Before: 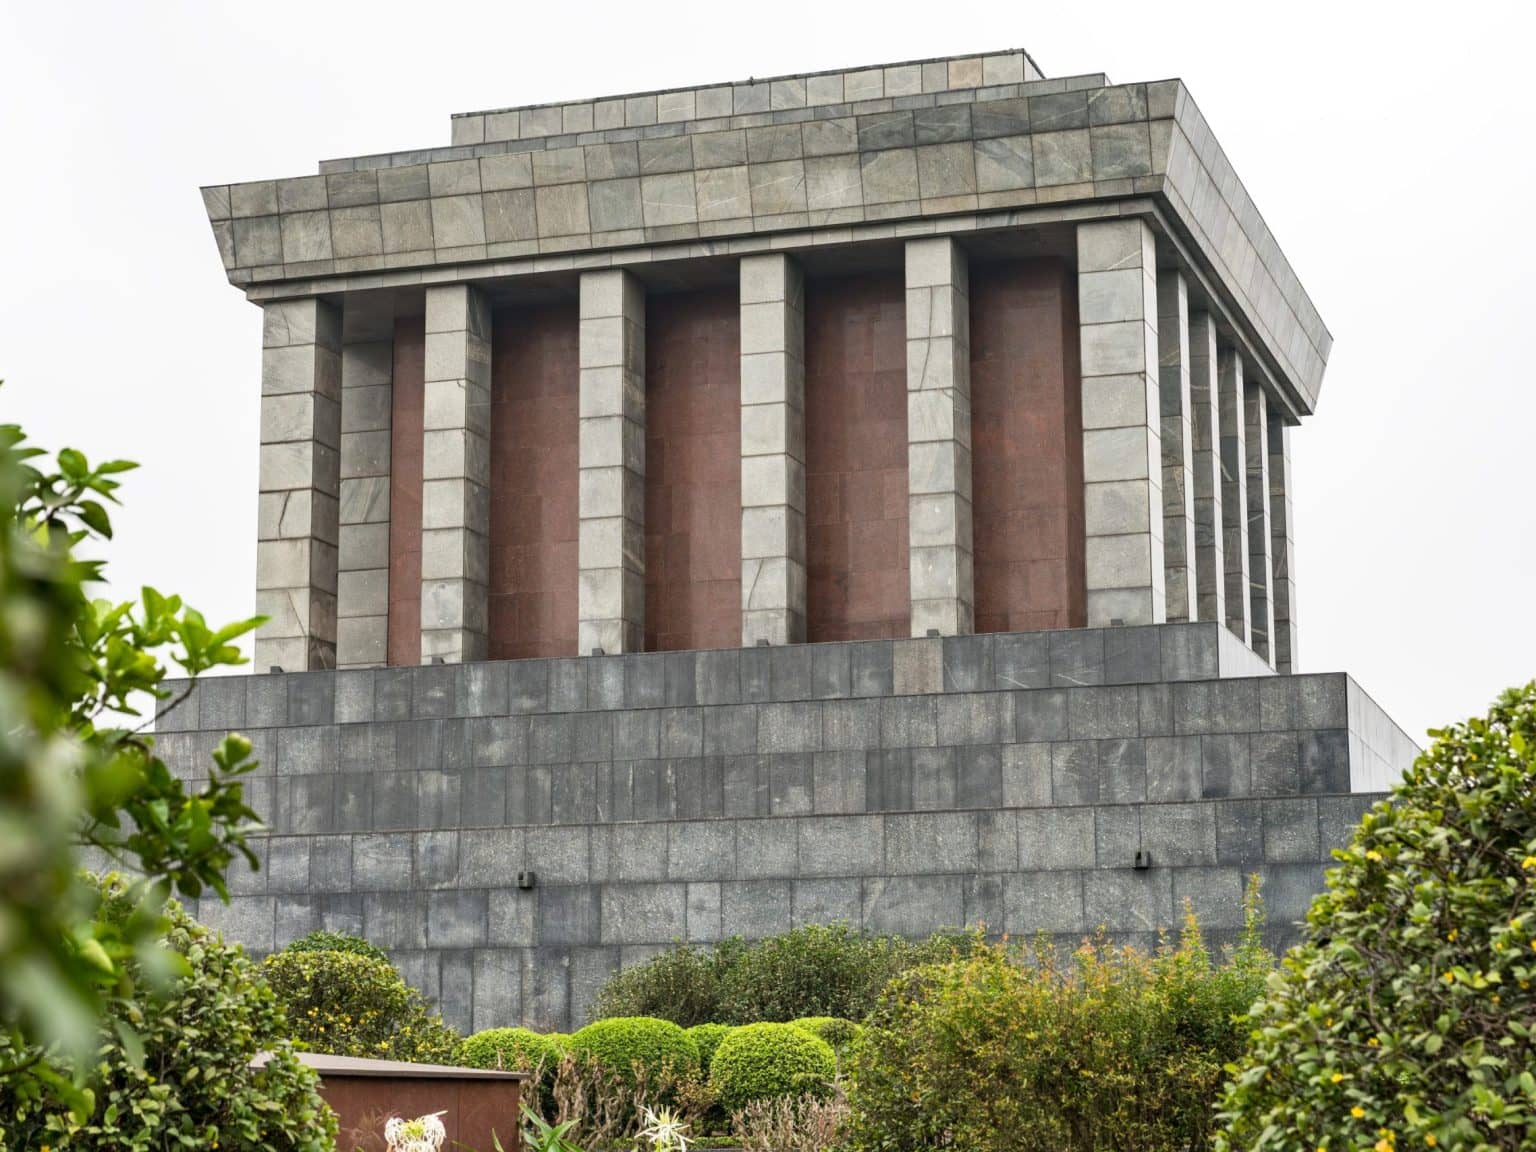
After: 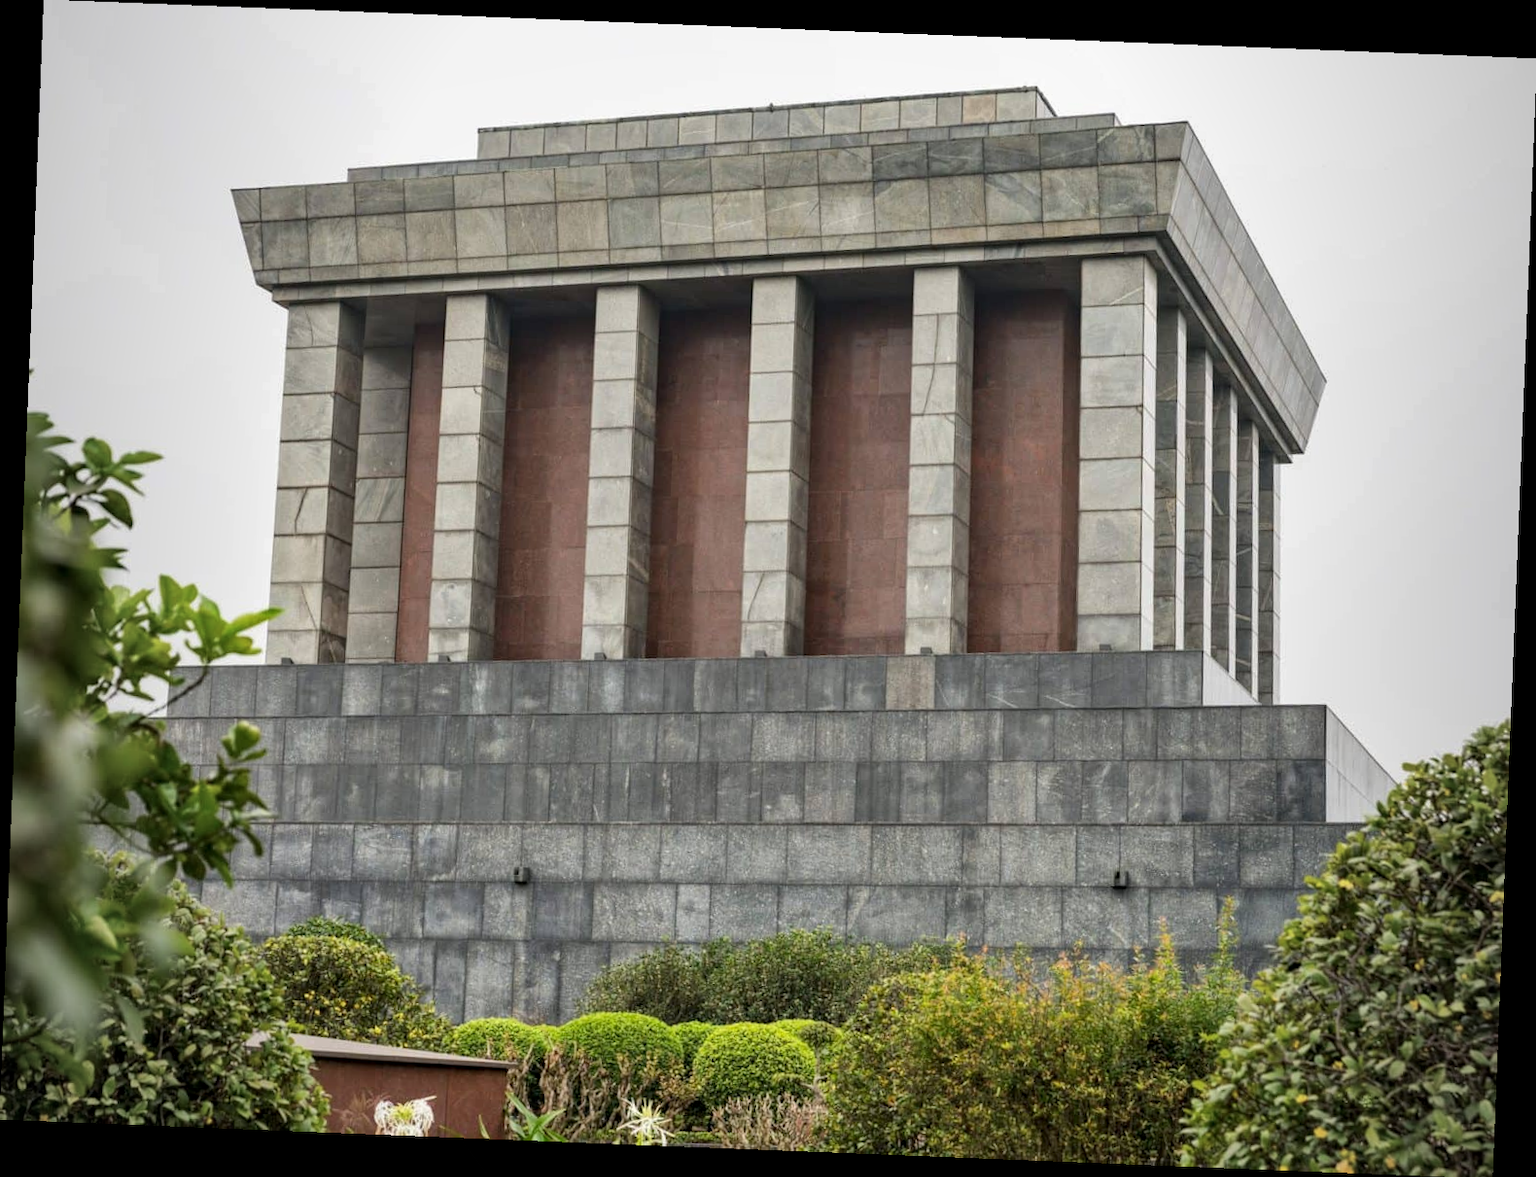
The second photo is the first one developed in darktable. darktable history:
vignetting: fall-off start 97%, fall-off radius 100%, width/height ratio 0.609, unbound false
rotate and perspective: rotation 2.27°, automatic cropping off
shadows and highlights: shadows -20, white point adjustment -2, highlights -35
local contrast: highlights 100%, shadows 100%, detail 120%, midtone range 0.2
